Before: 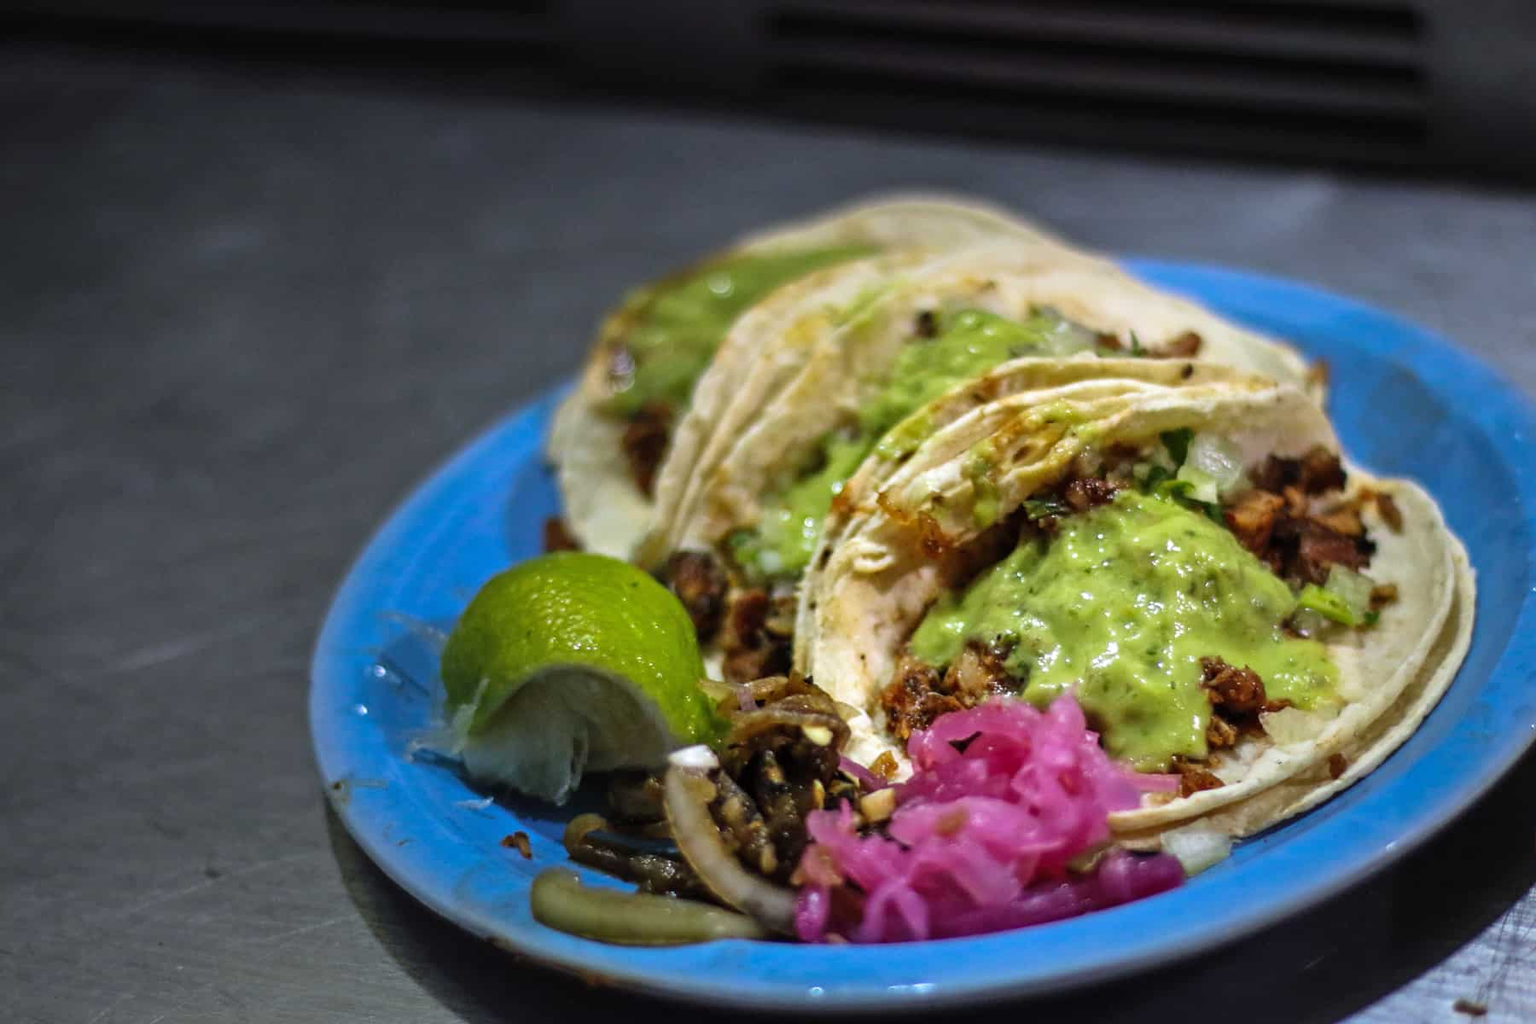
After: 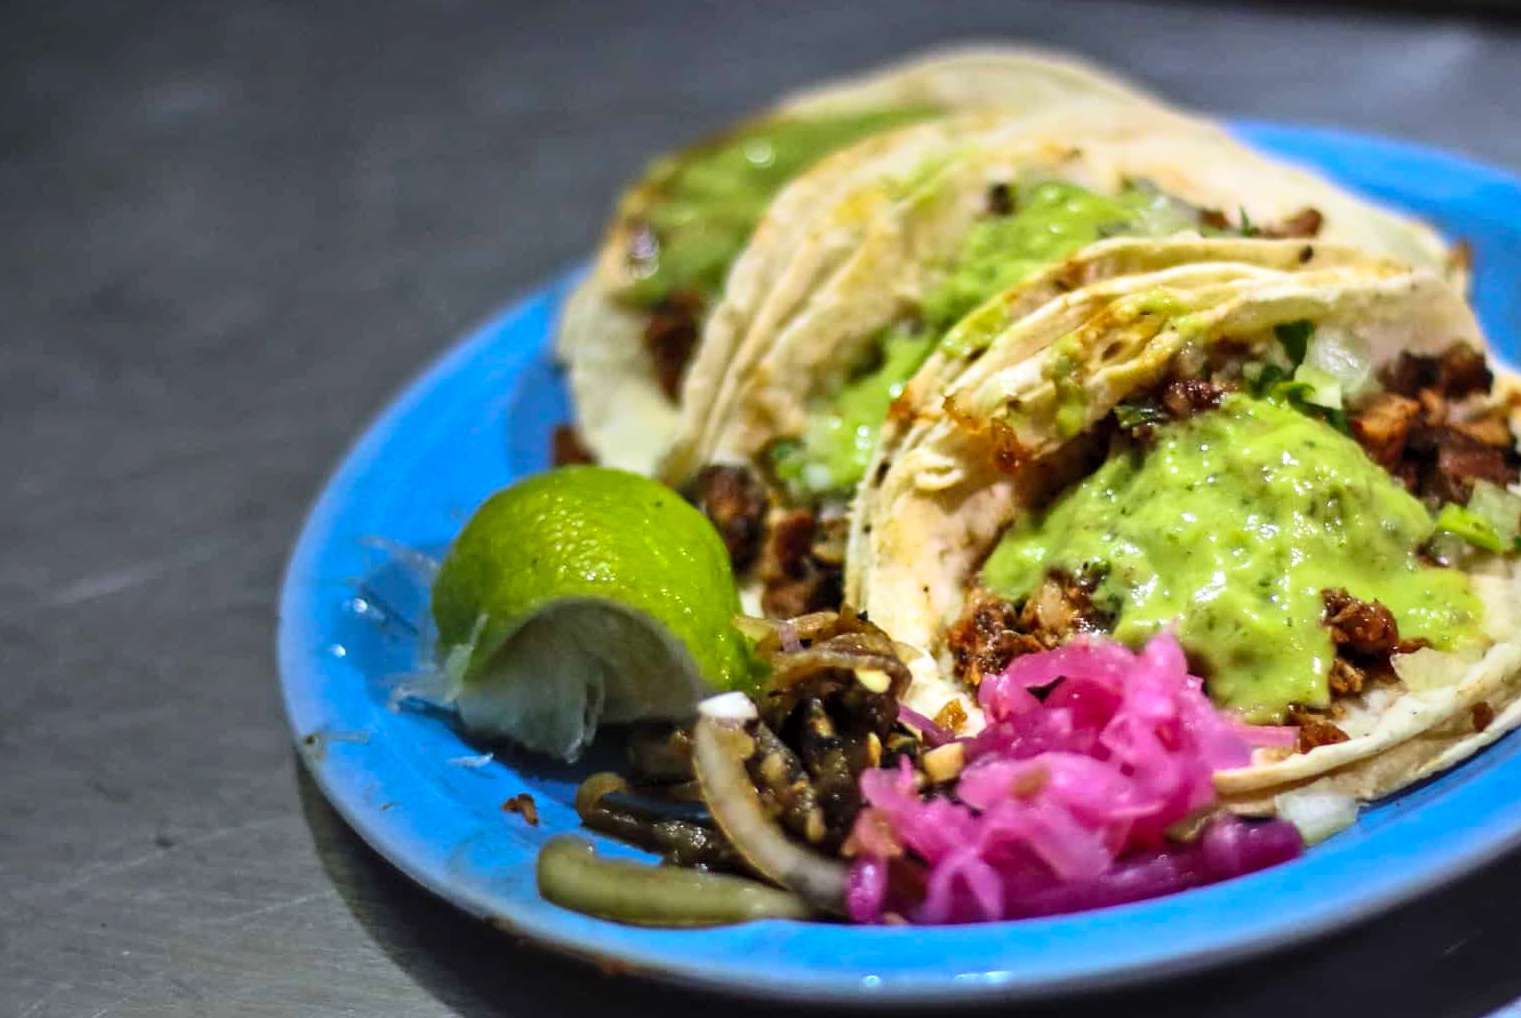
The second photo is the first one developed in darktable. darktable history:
contrast brightness saturation: contrast 0.199, brightness 0.168, saturation 0.225
crop and rotate: left 4.772%, top 15.104%, right 10.713%
contrast equalizer: y [[0.536, 0.565, 0.581, 0.516, 0.52, 0.491], [0.5 ×6], [0.5 ×6], [0 ×6], [0 ×6]], mix 0.213
